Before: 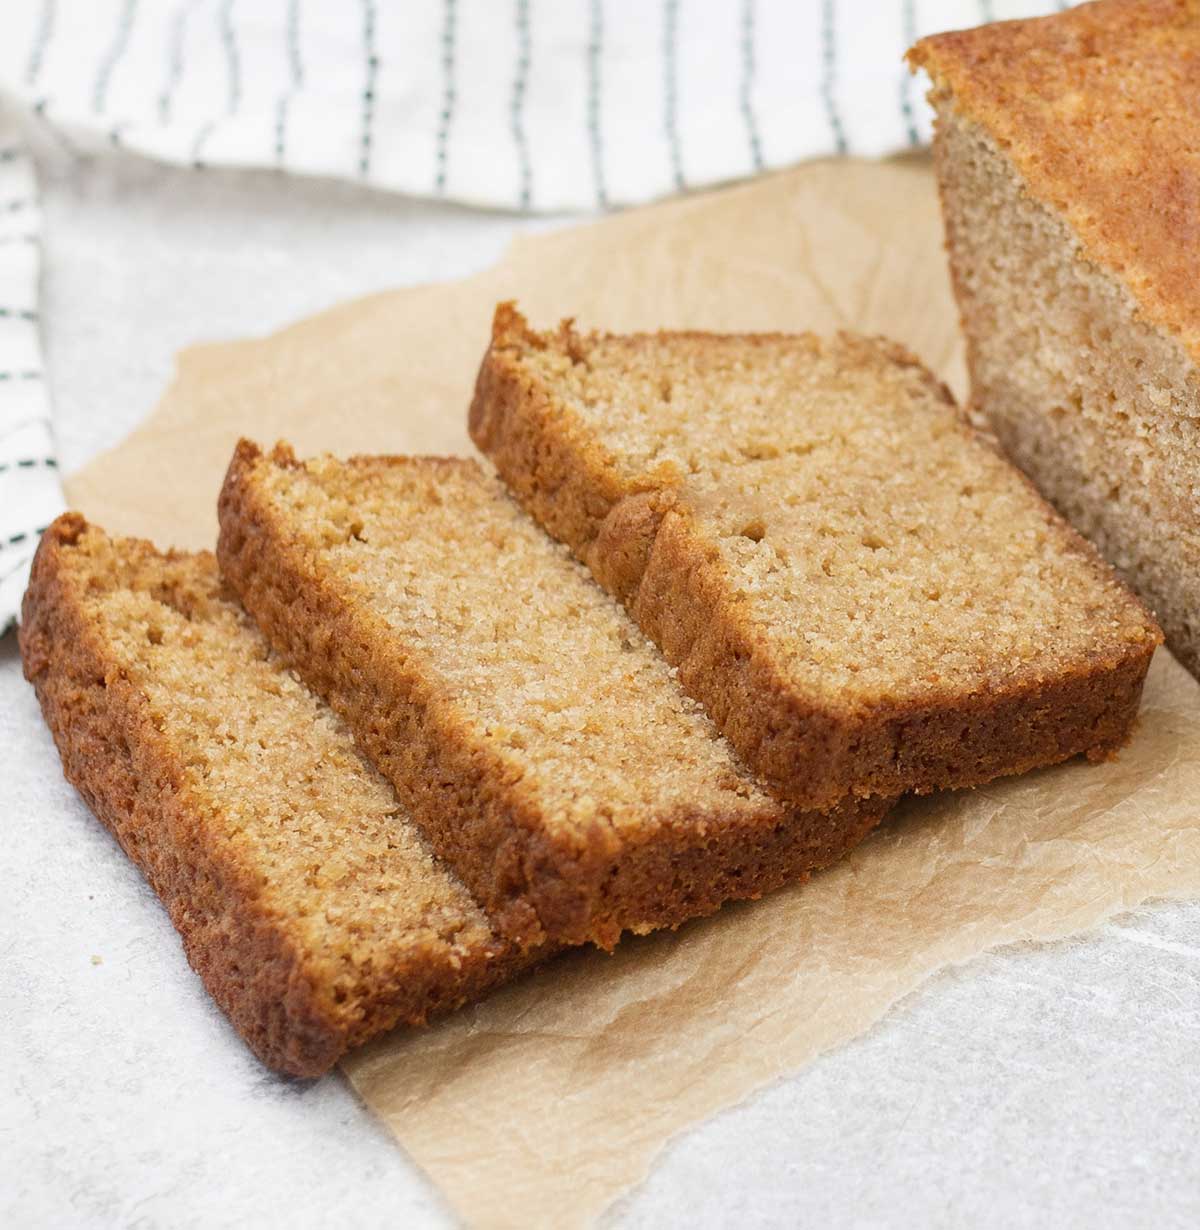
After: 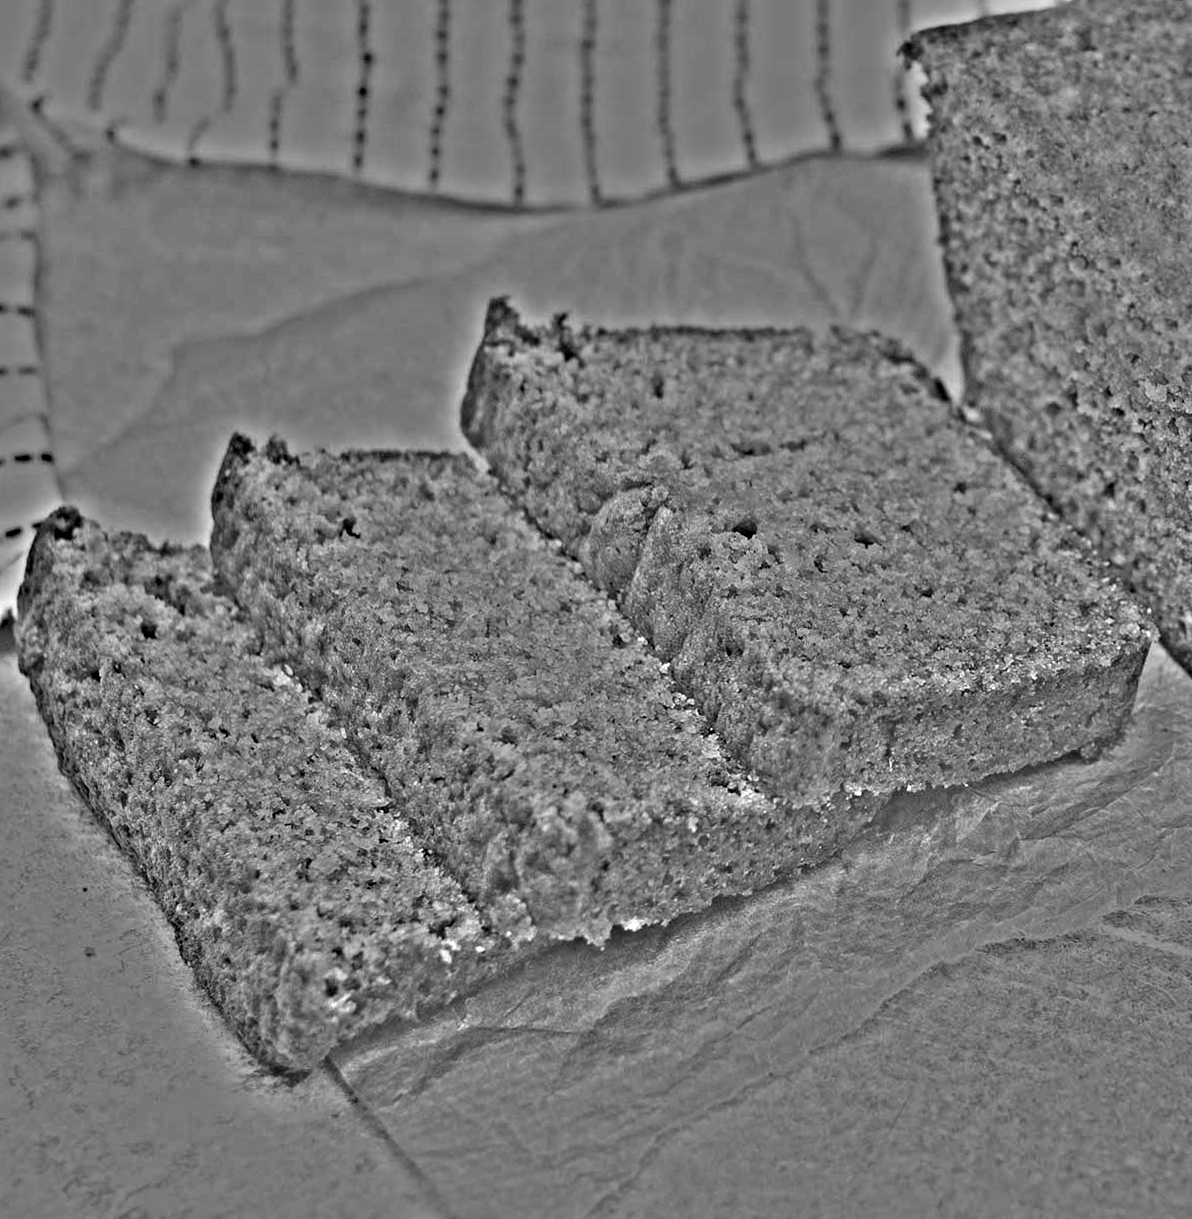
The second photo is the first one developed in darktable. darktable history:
highpass: on, module defaults
velvia: on, module defaults
rotate and perspective: rotation 0.192°, lens shift (horizontal) -0.015, crop left 0.005, crop right 0.996, crop top 0.006, crop bottom 0.99
